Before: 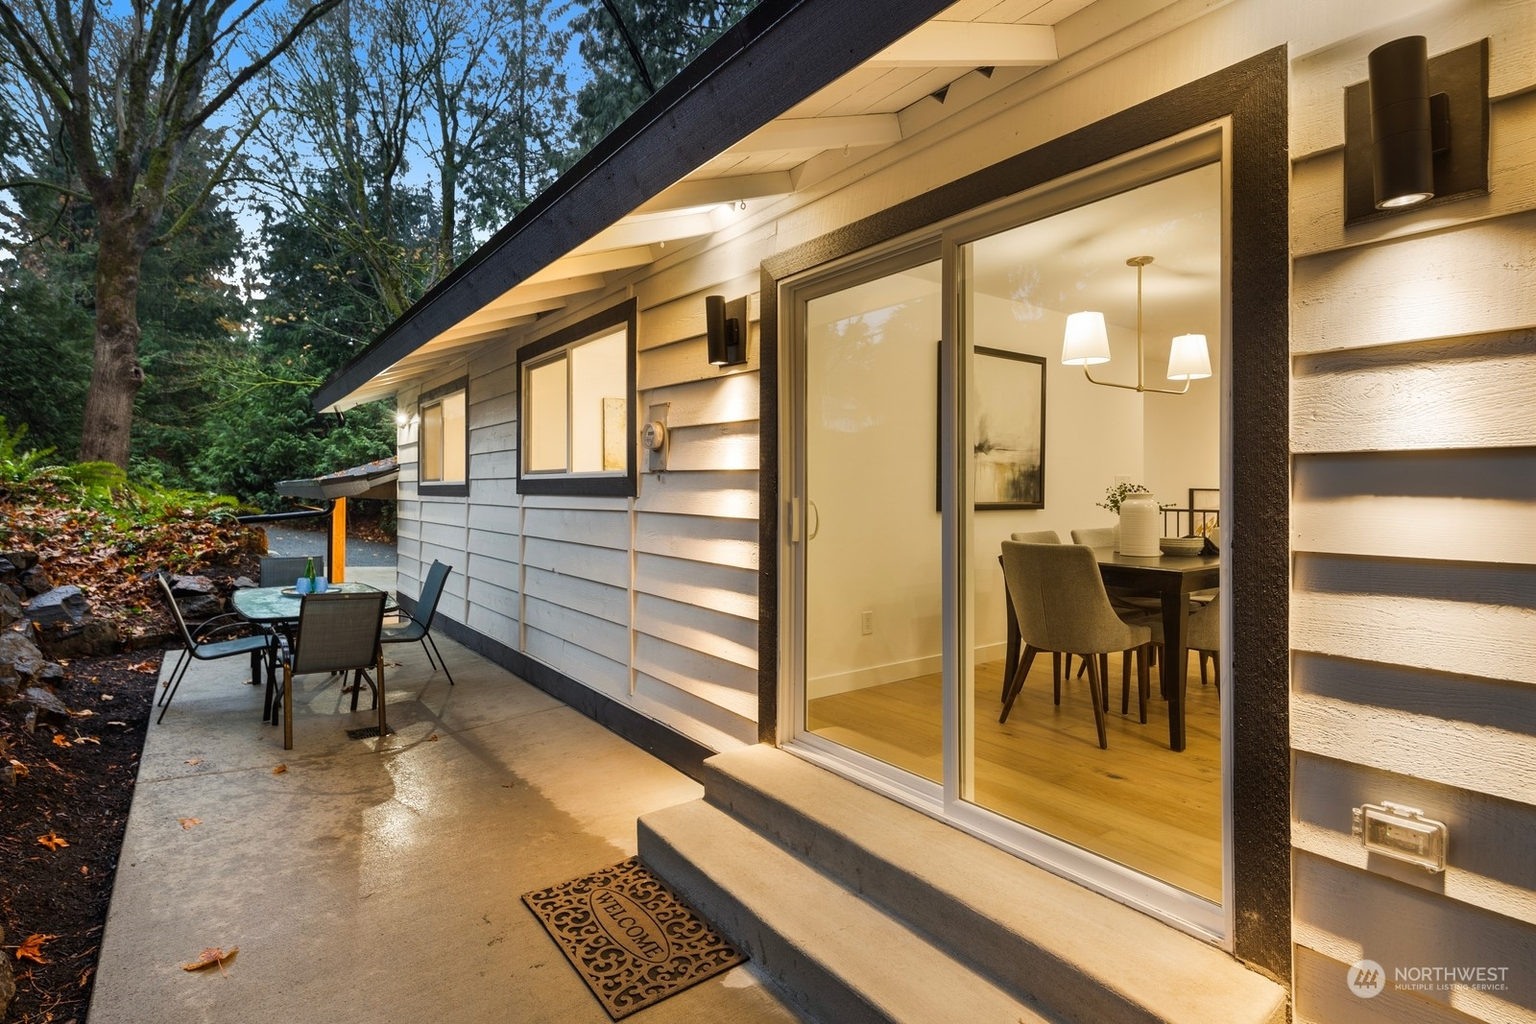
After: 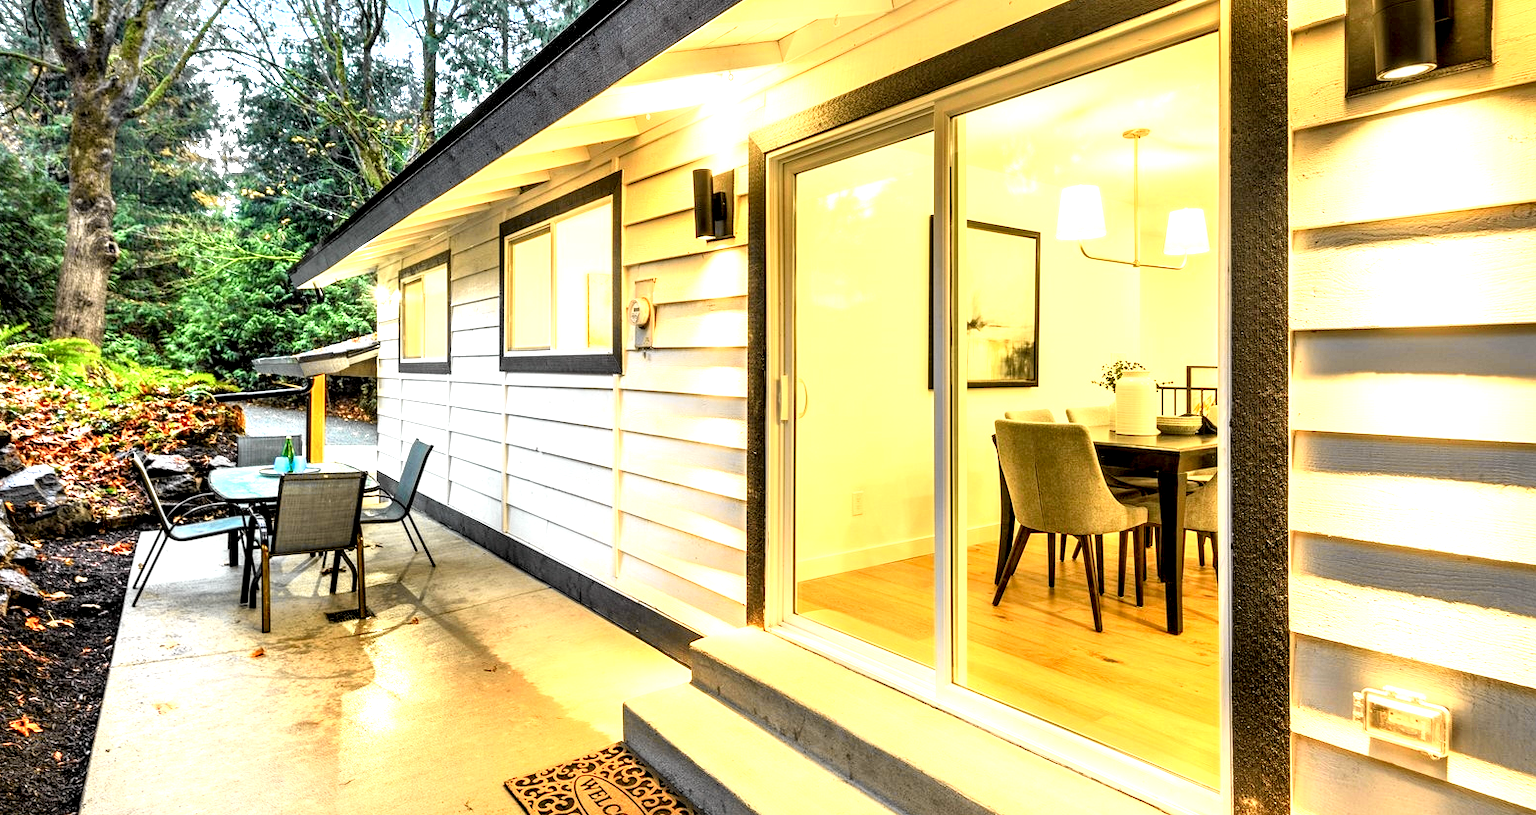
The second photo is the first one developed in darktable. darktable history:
local contrast: highlights 80%, shadows 57%, detail 175%, midtone range 0.602
exposure: black level correction 0, exposure 1.5 EV, compensate exposure bias true, compensate highlight preservation false
tone curve: curves: ch0 [(0, 0.008) (0.107, 0.091) (0.278, 0.351) (0.457, 0.562) (0.628, 0.738) (0.839, 0.909) (0.998, 0.978)]; ch1 [(0, 0) (0.437, 0.408) (0.474, 0.479) (0.502, 0.5) (0.527, 0.519) (0.561, 0.575) (0.608, 0.665) (0.669, 0.748) (0.859, 0.899) (1, 1)]; ch2 [(0, 0) (0.33, 0.301) (0.421, 0.443) (0.473, 0.498) (0.502, 0.504) (0.522, 0.527) (0.549, 0.583) (0.644, 0.703) (1, 1)], color space Lab, independent channels, preserve colors none
crop and rotate: left 1.814%, top 12.818%, right 0.25%, bottom 9.225%
